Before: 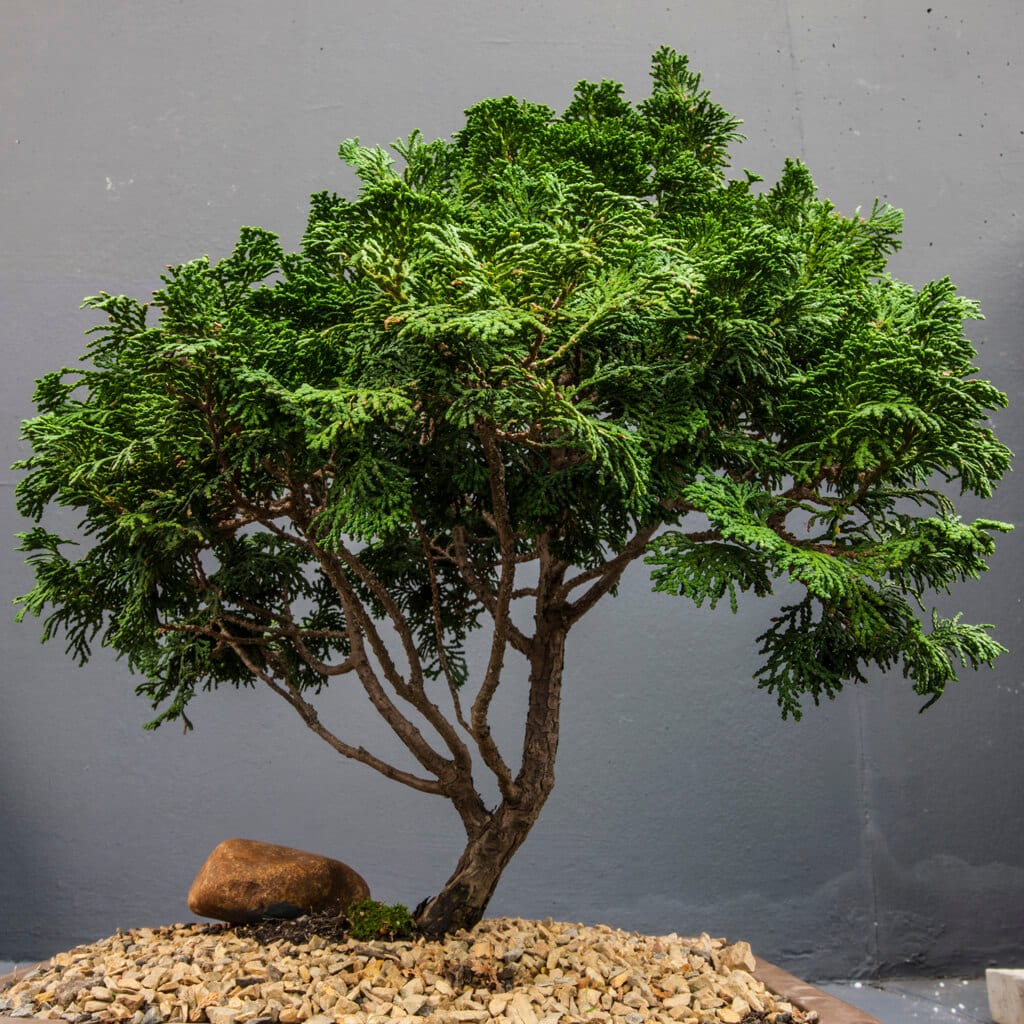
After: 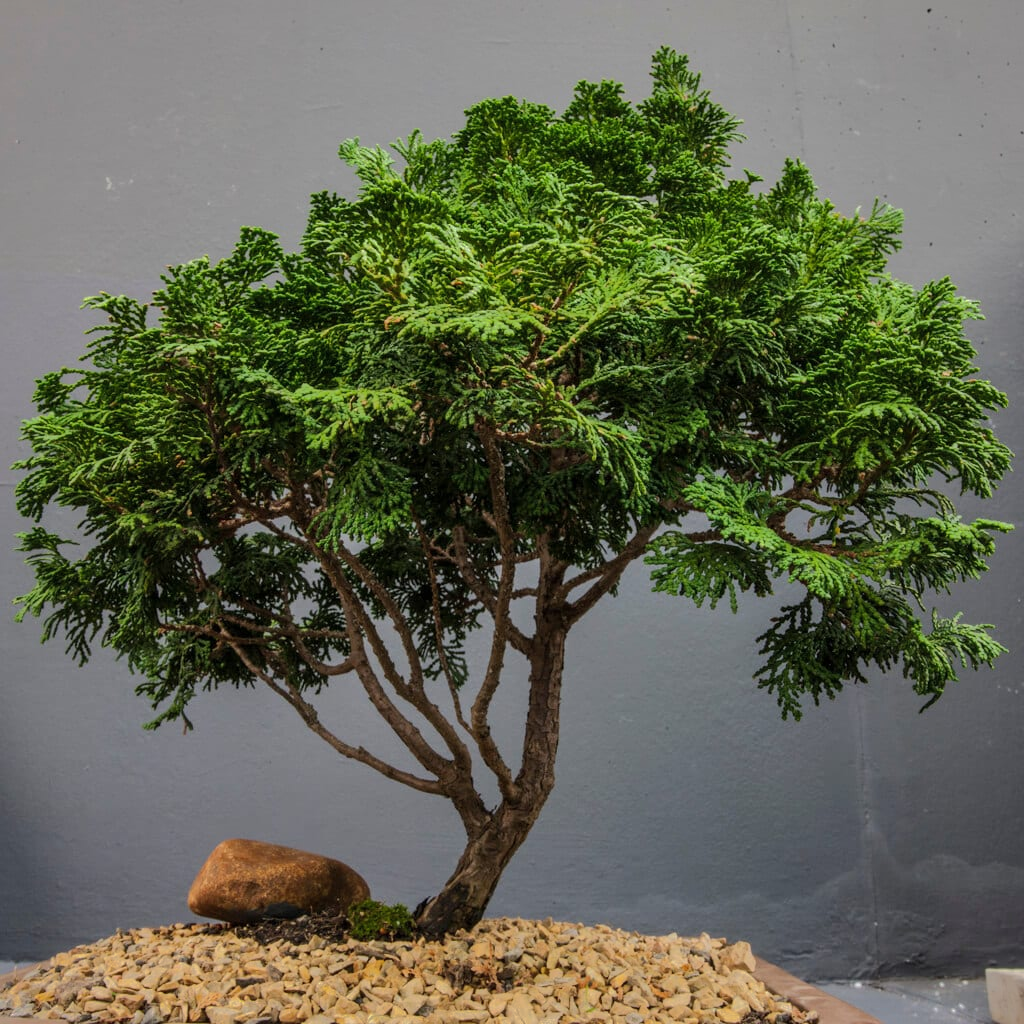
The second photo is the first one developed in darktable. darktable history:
shadows and highlights: shadows 25, highlights -70
white balance: emerald 1
